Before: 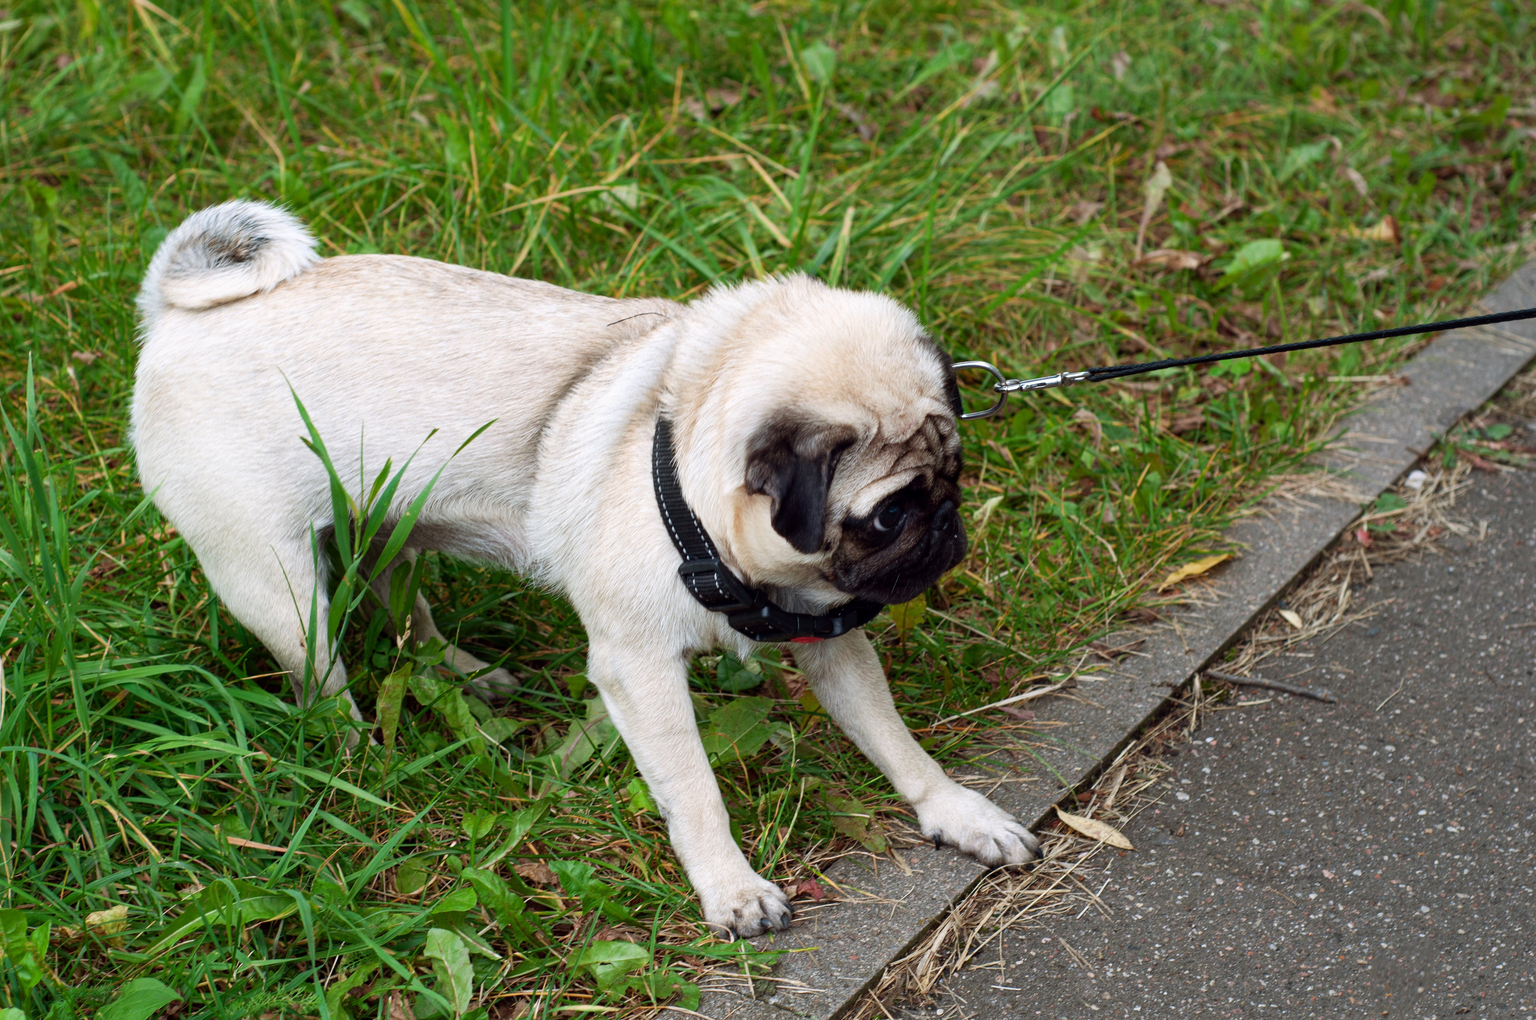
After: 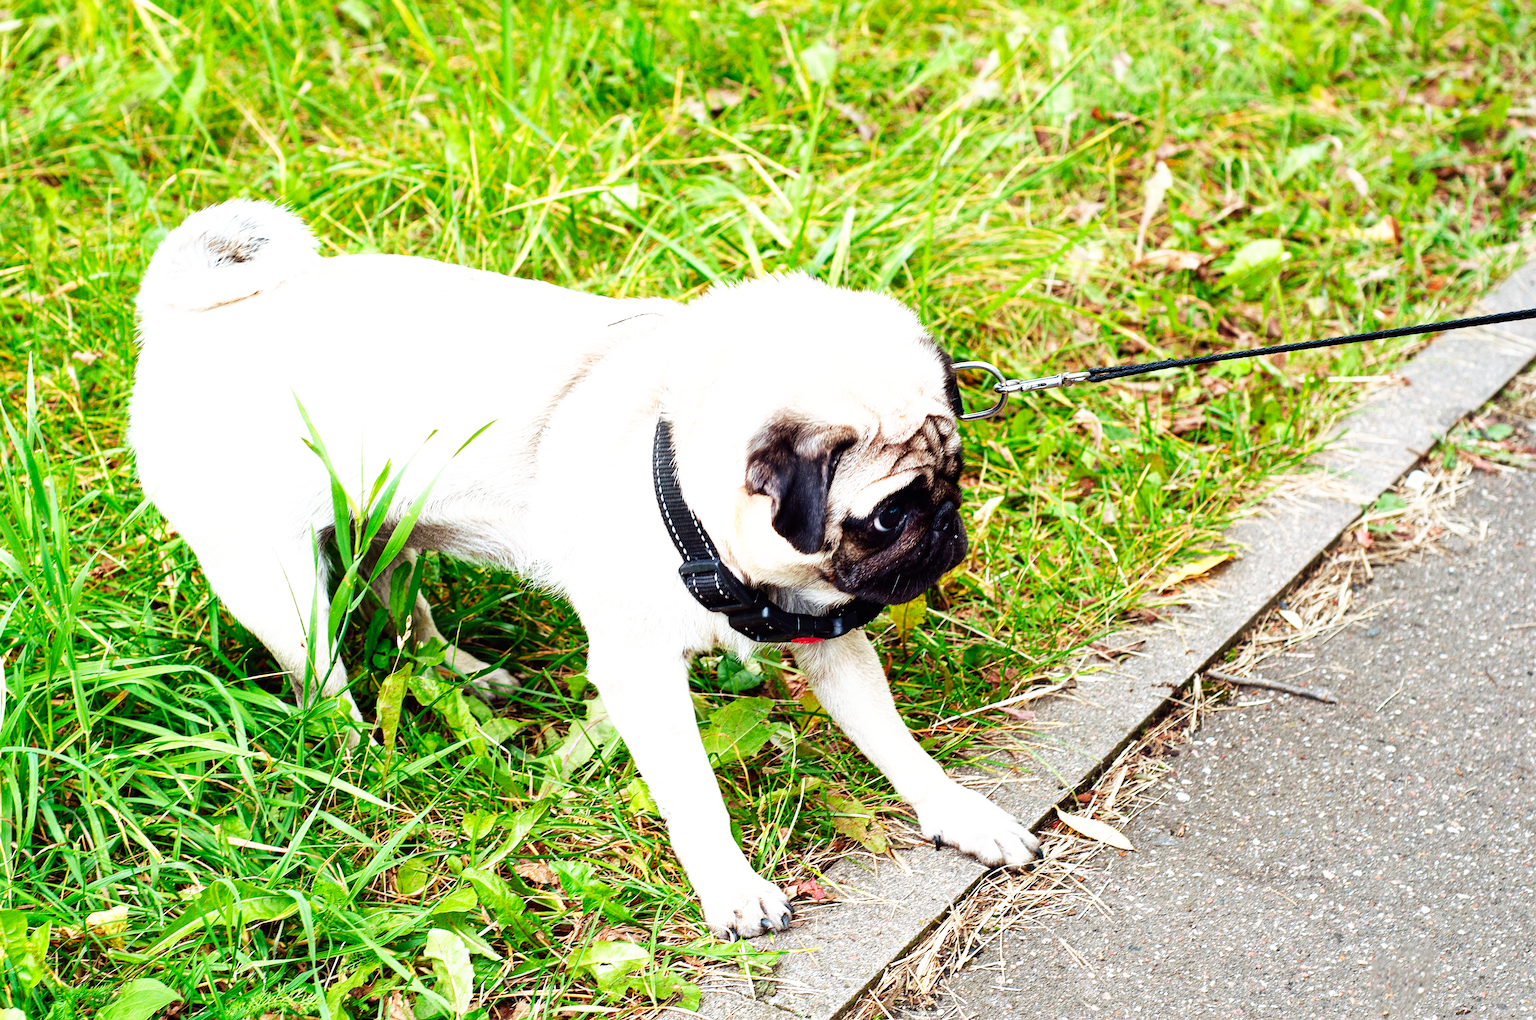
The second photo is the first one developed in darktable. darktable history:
exposure: black level correction 0, exposure 0.7 EV, compensate exposure bias true, compensate highlight preservation false
base curve: curves: ch0 [(0, 0) (0.007, 0.004) (0.027, 0.03) (0.046, 0.07) (0.207, 0.54) (0.442, 0.872) (0.673, 0.972) (1, 1)], preserve colors none
white balance: emerald 1
sharpen: on, module defaults
